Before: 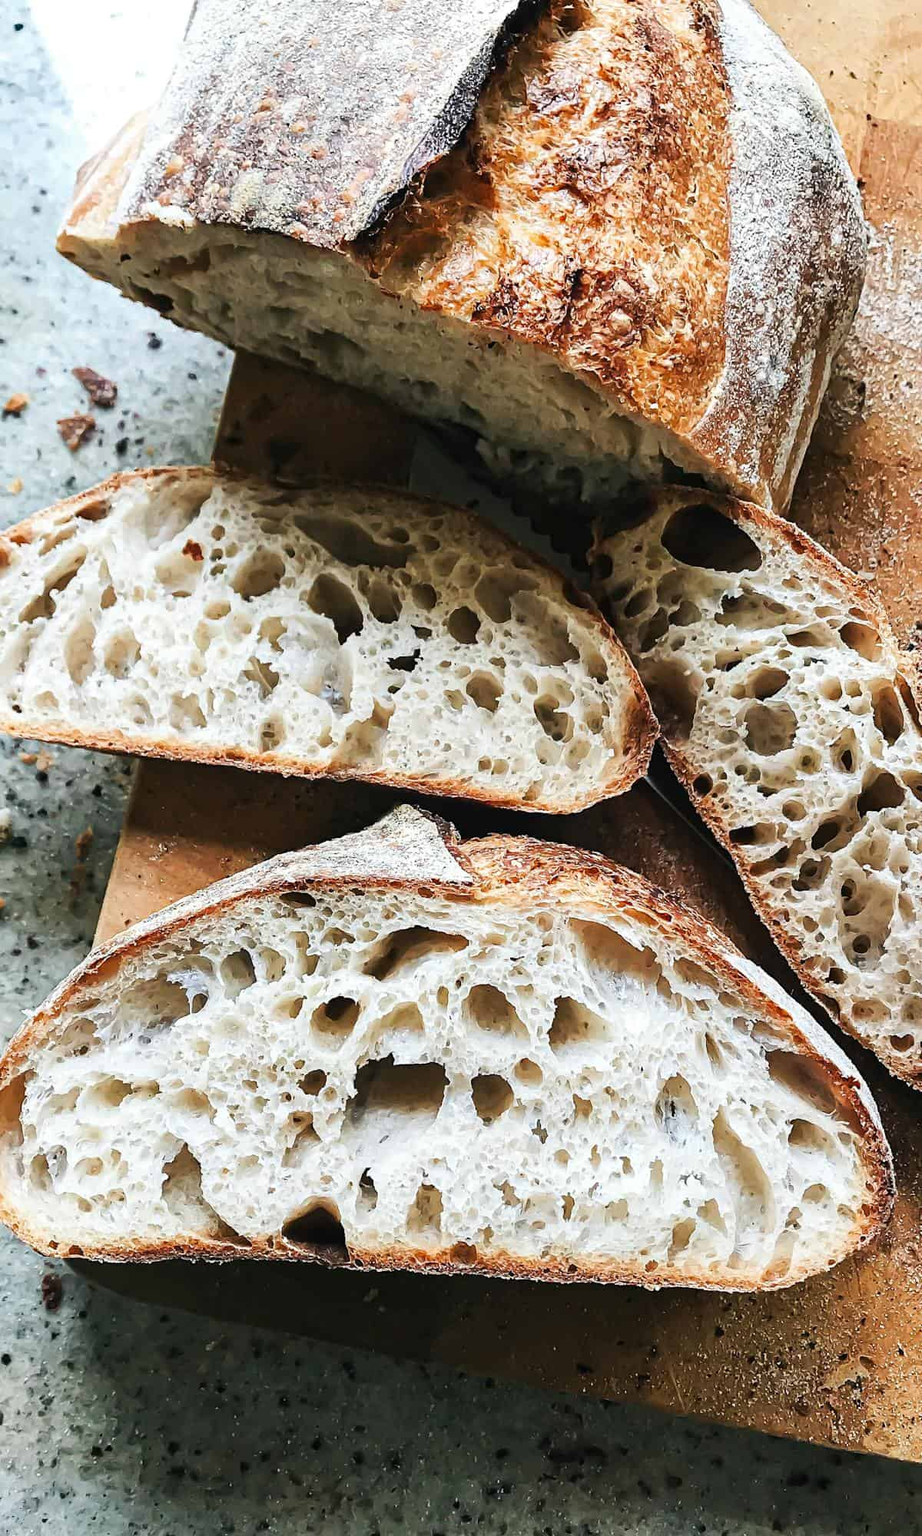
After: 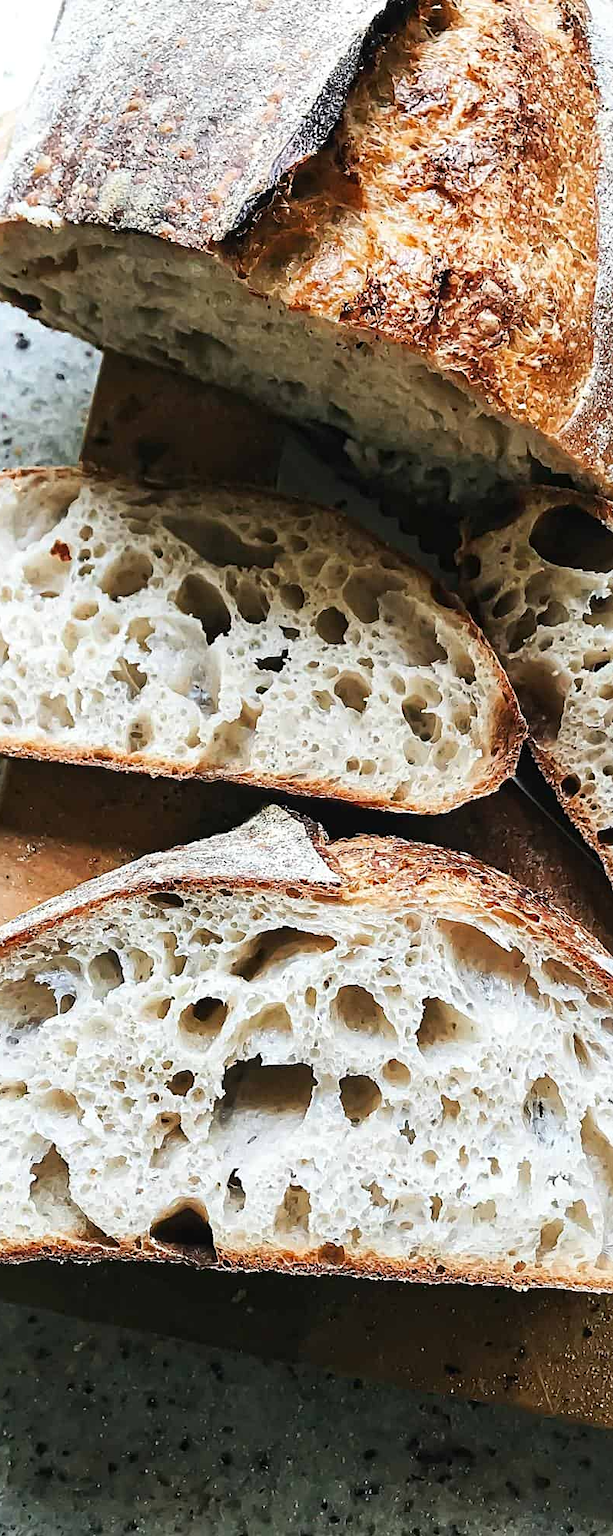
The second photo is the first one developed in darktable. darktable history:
crop and rotate: left 14.385%, right 18.948%
sharpen: amount 0.2
